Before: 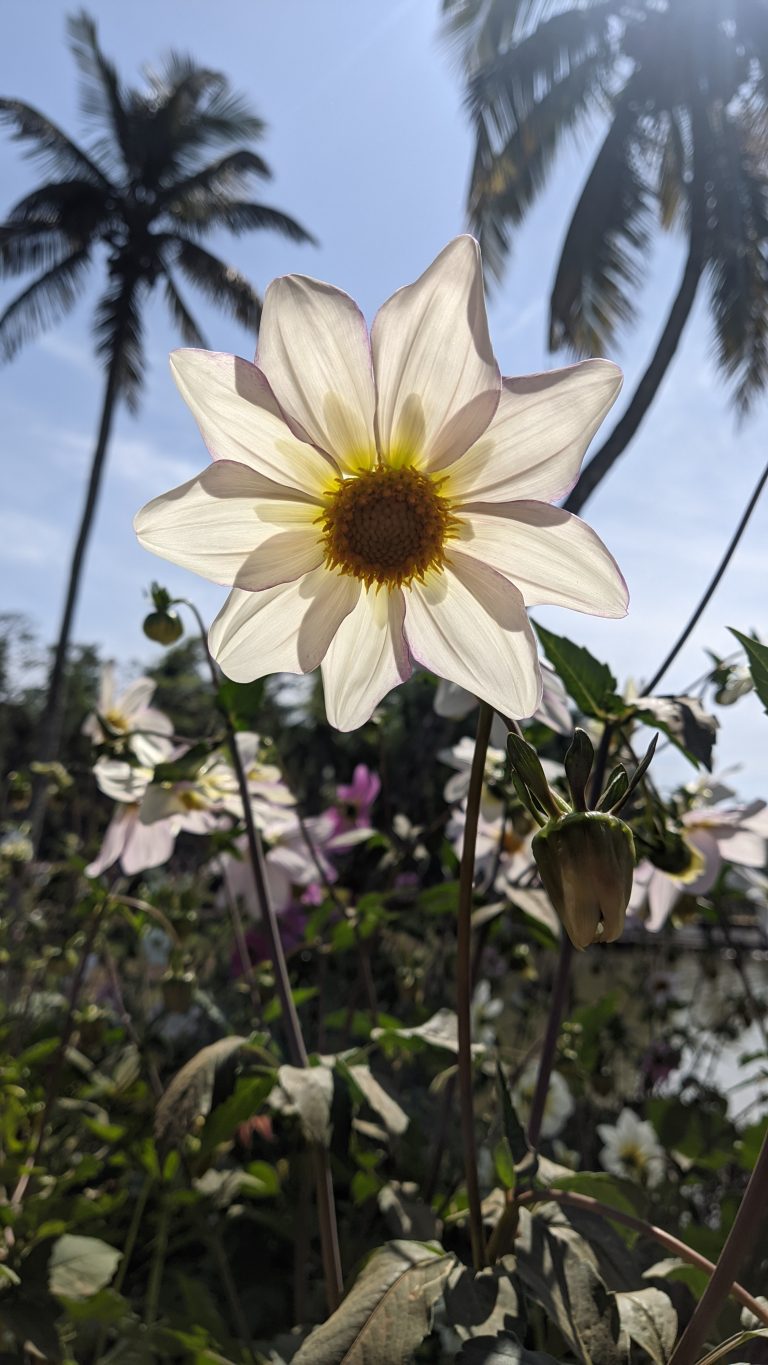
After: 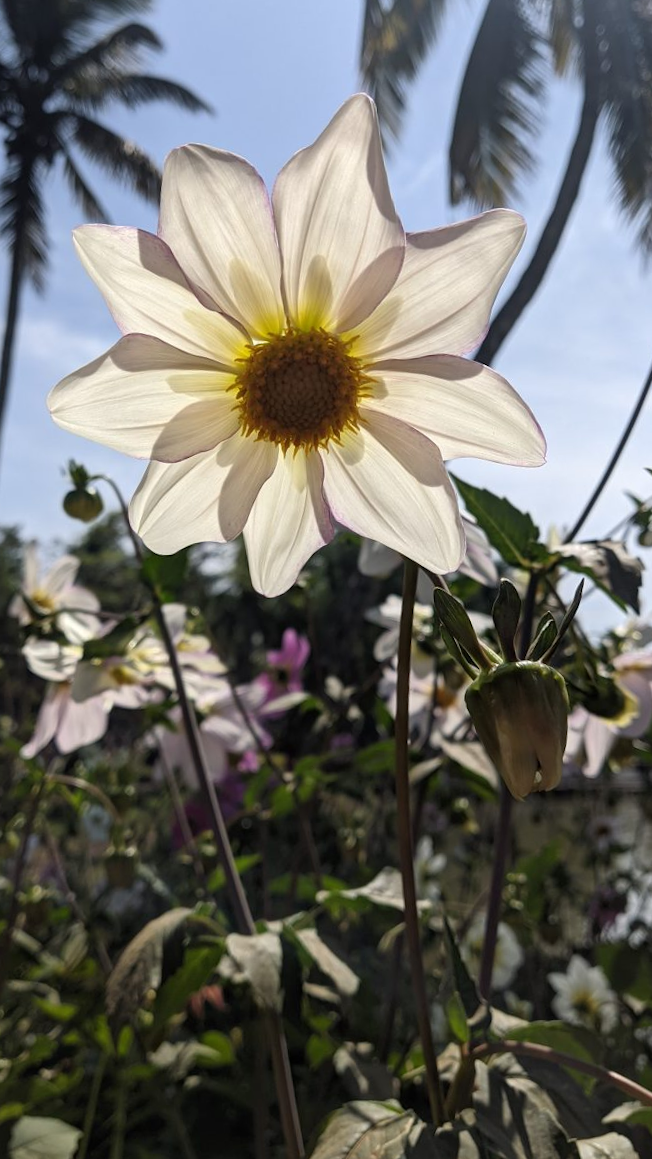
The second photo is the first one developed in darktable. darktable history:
crop and rotate: angle 3.61°, left 5.653%, top 5.707%
